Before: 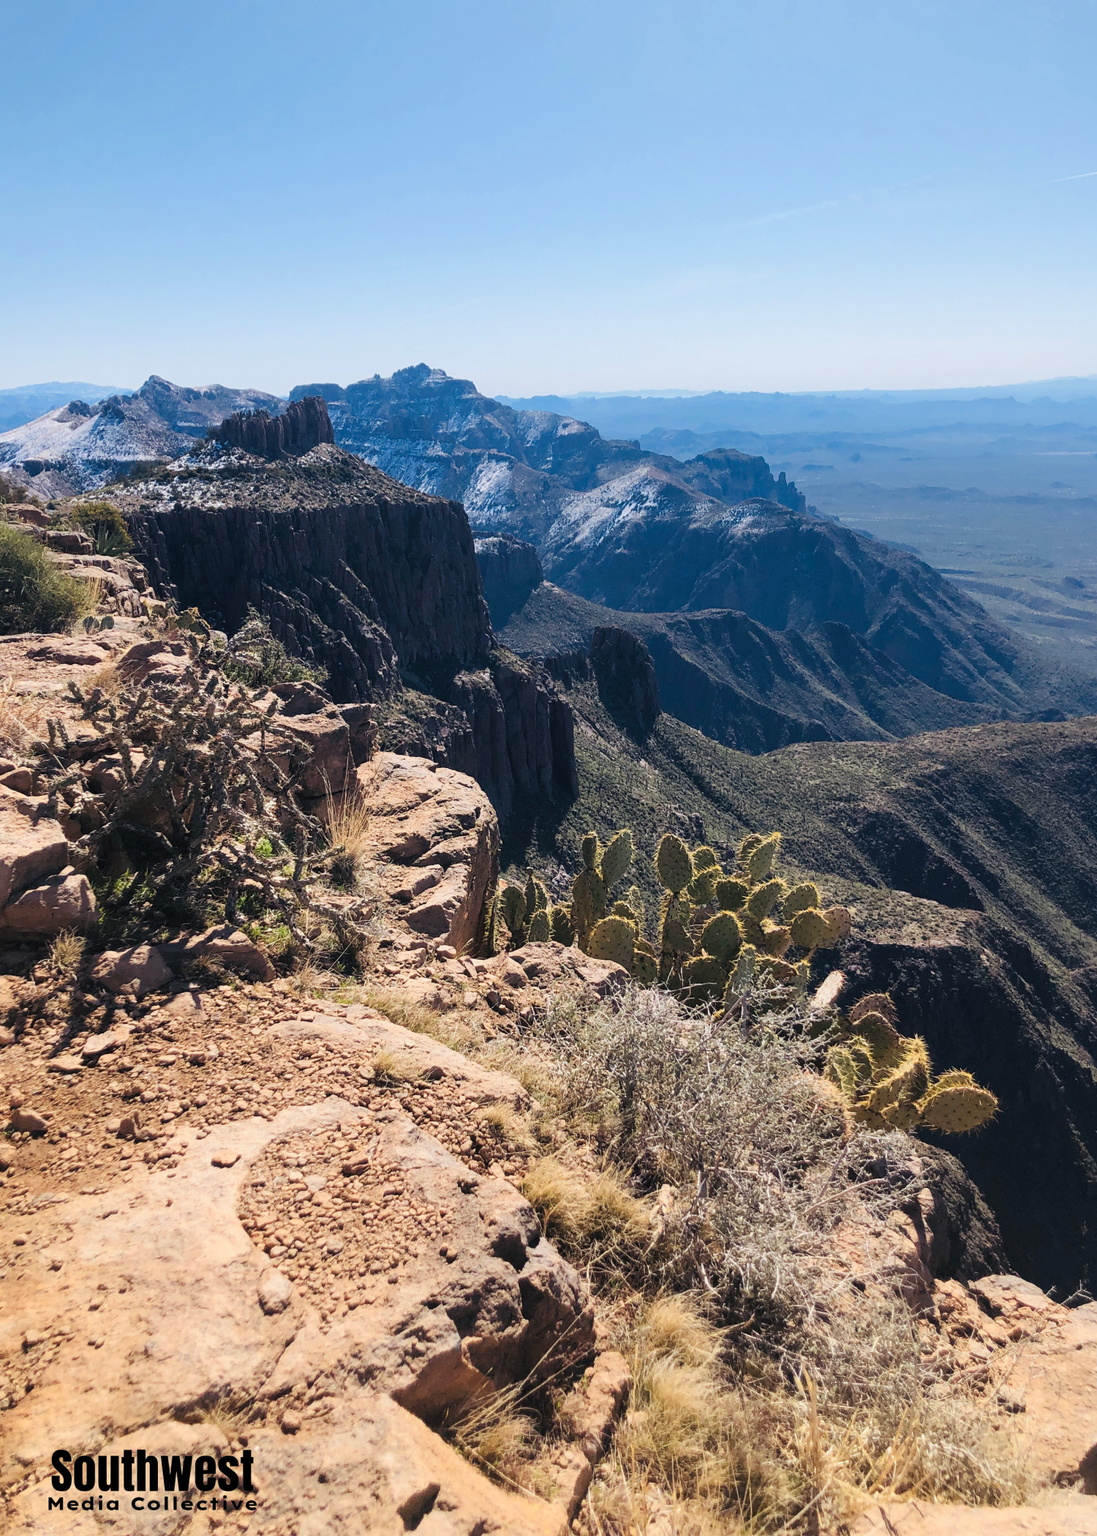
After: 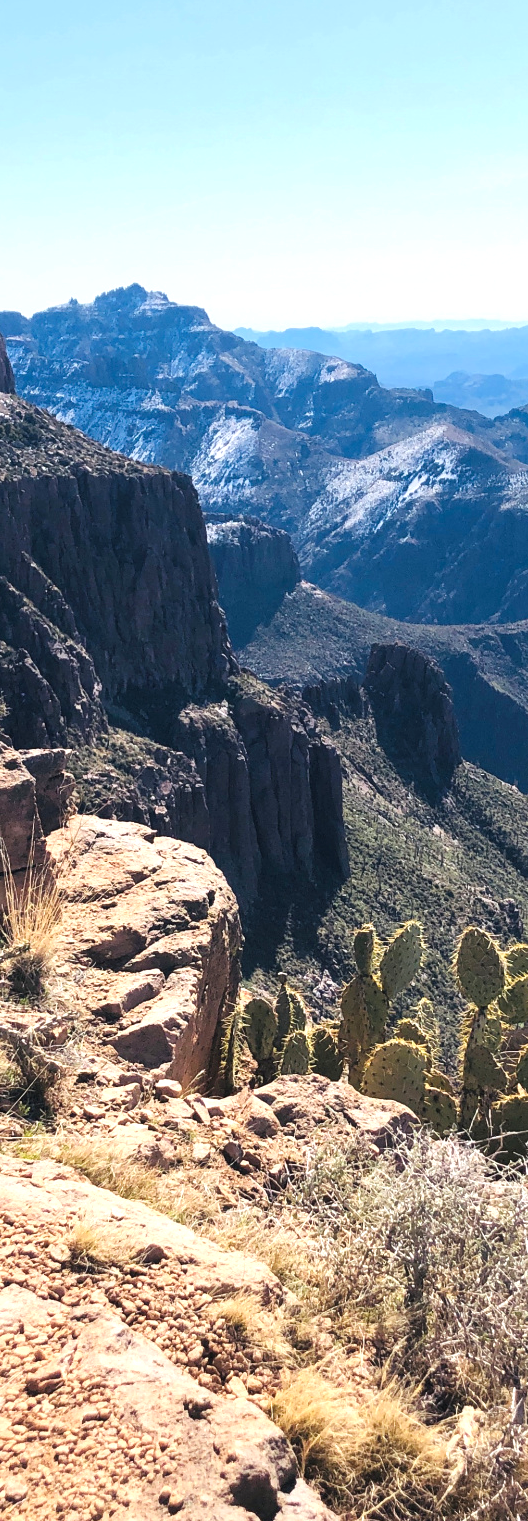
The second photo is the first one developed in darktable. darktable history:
crop and rotate: left 29.476%, top 10.214%, right 35.32%, bottom 17.333%
exposure: black level correction 0, exposure 0.6 EV, compensate exposure bias true, compensate highlight preservation false
